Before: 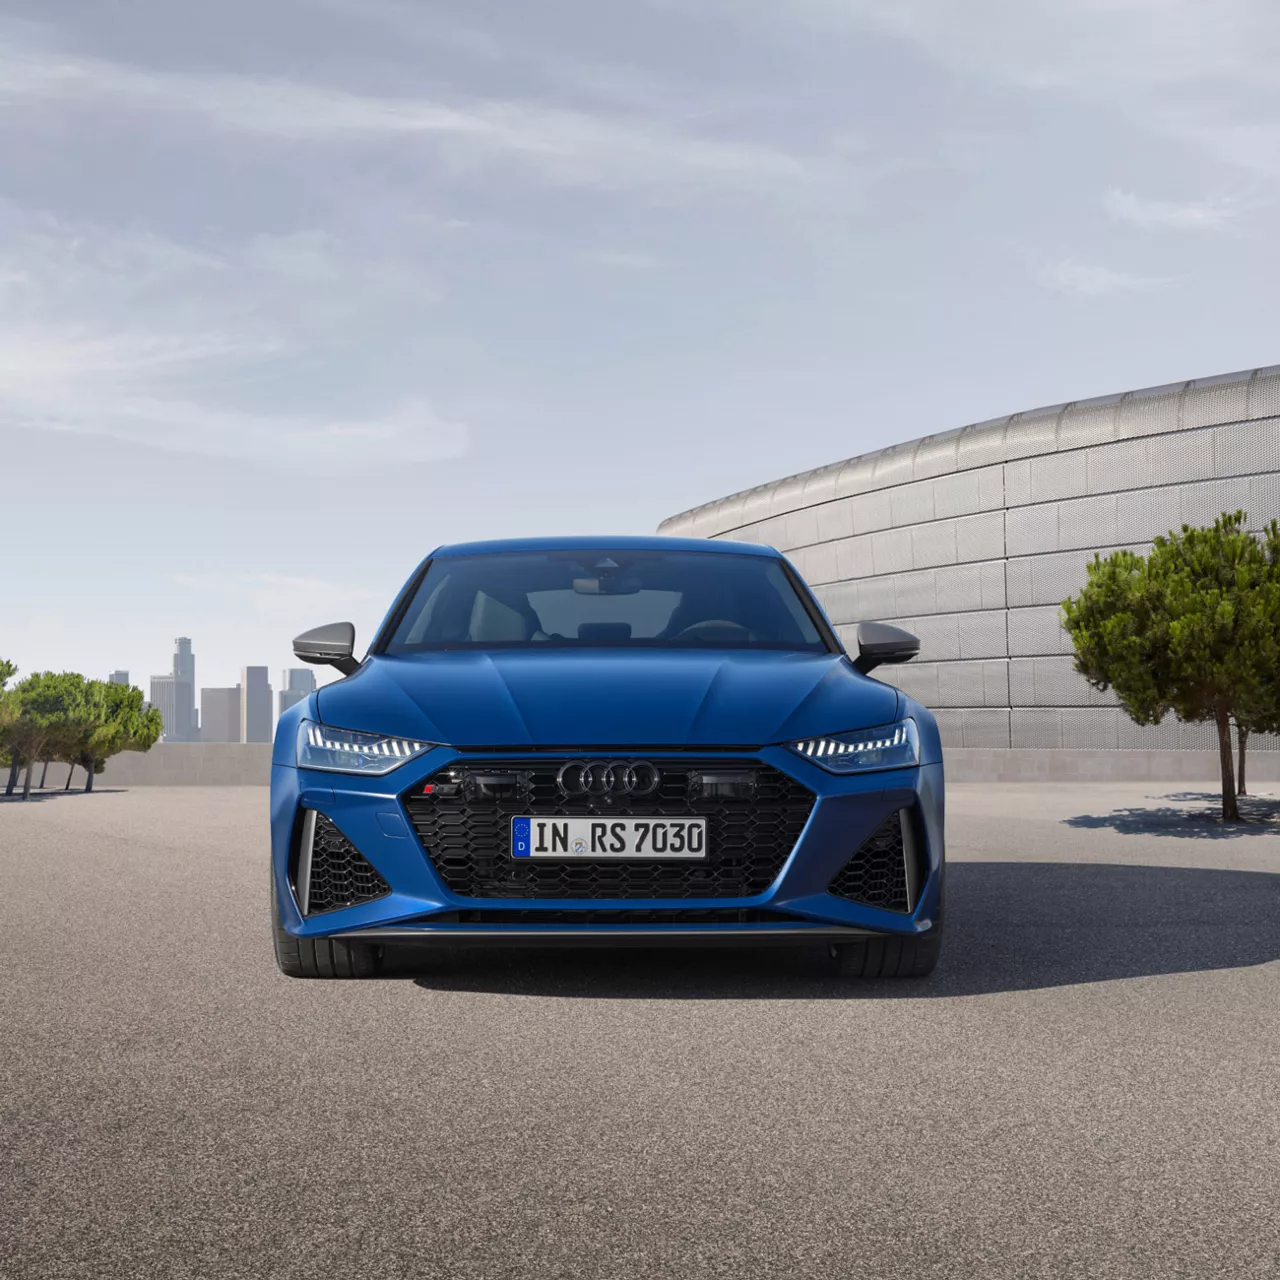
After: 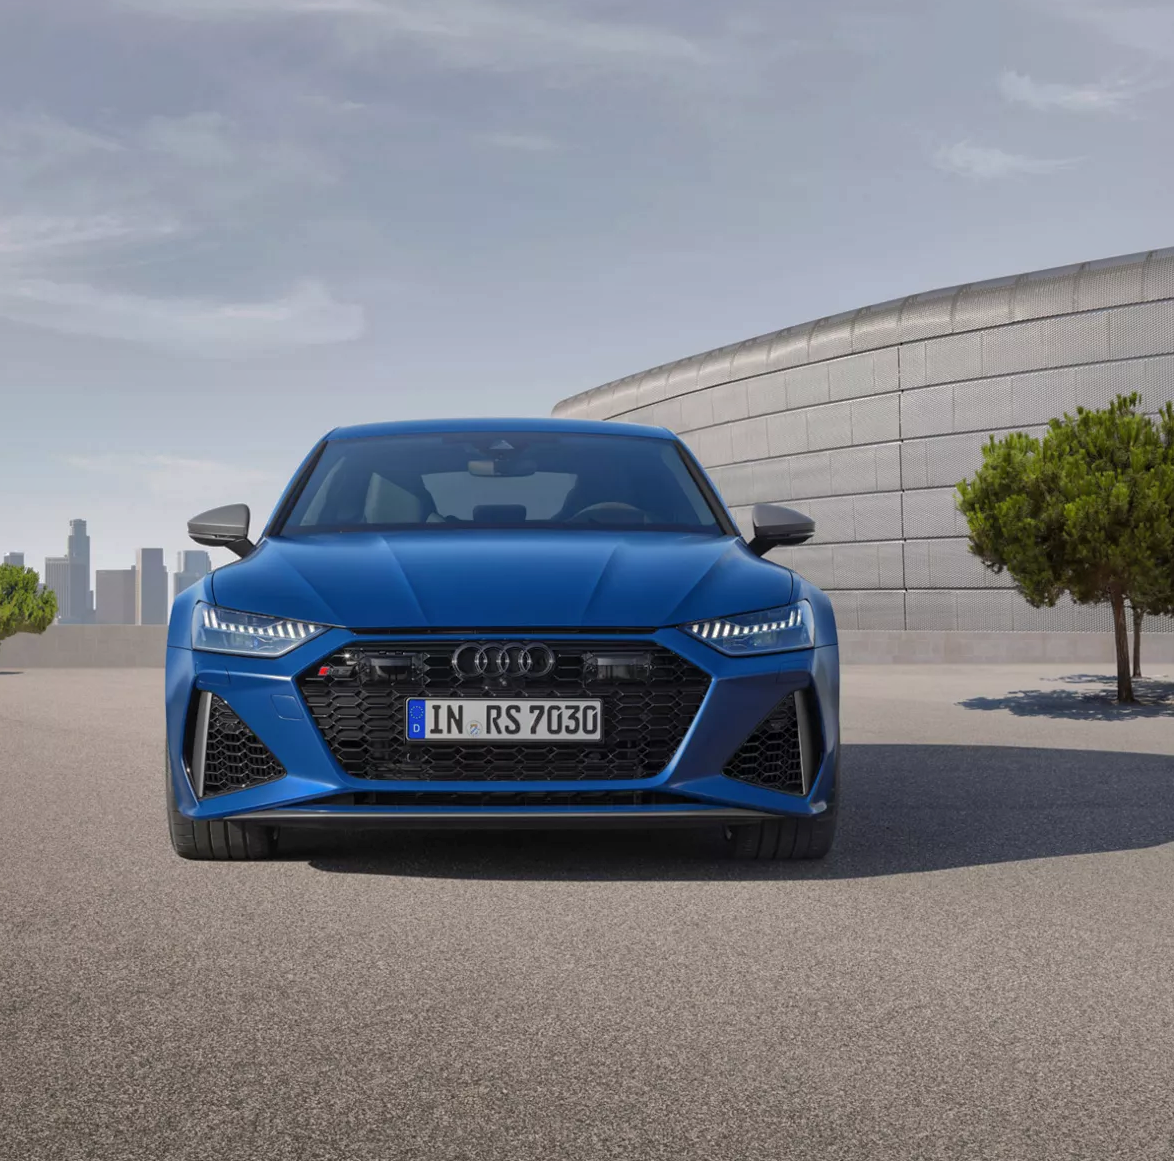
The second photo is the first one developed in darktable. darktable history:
shadows and highlights: shadows 40, highlights -60
crop and rotate: left 8.262%, top 9.226%
